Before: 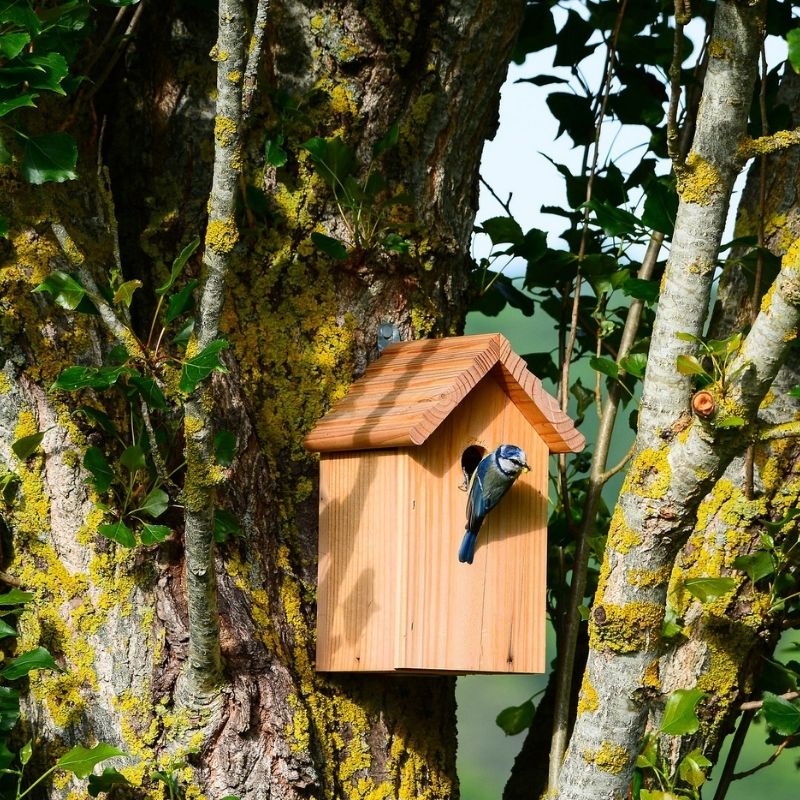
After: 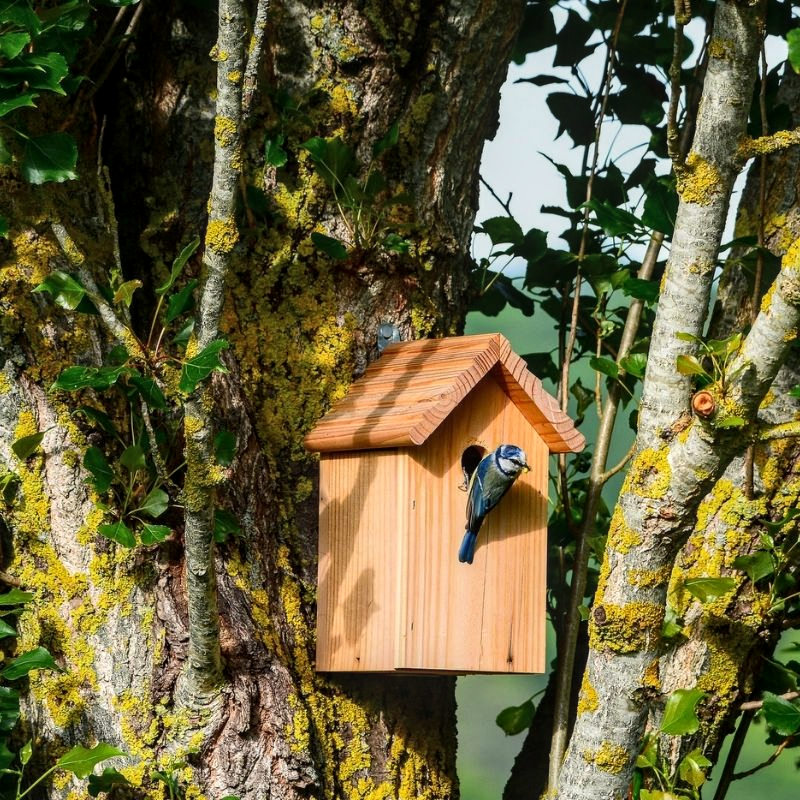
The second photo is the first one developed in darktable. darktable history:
white balance: red 1.009, blue 0.985
local contrast: on, module defaults
